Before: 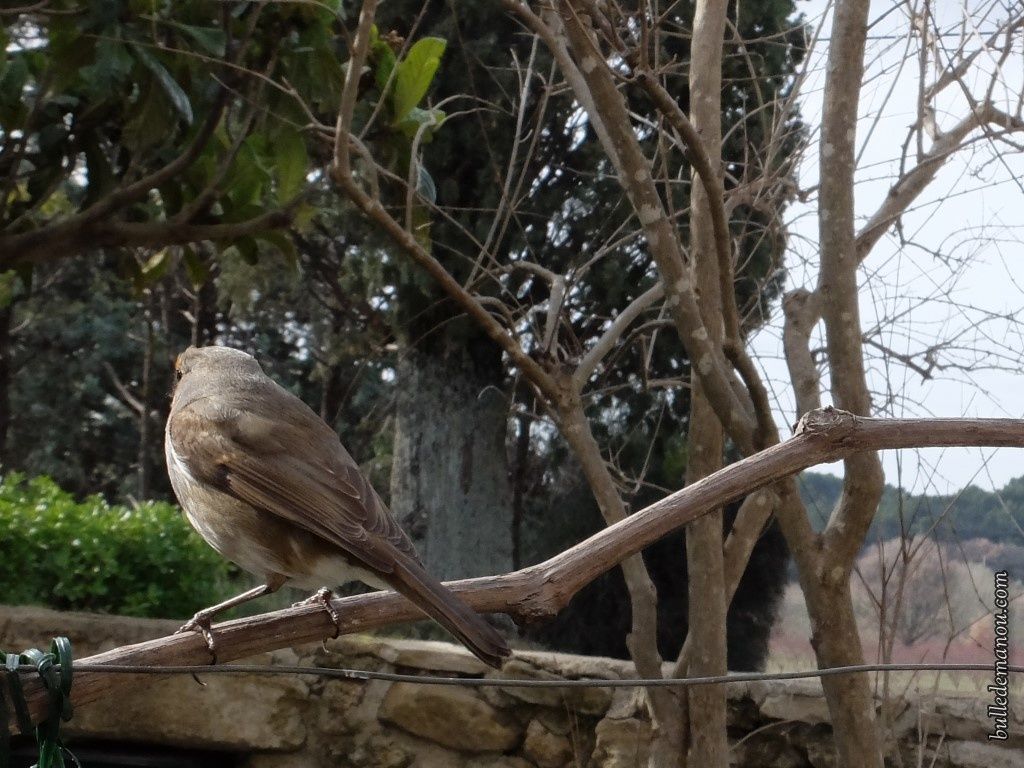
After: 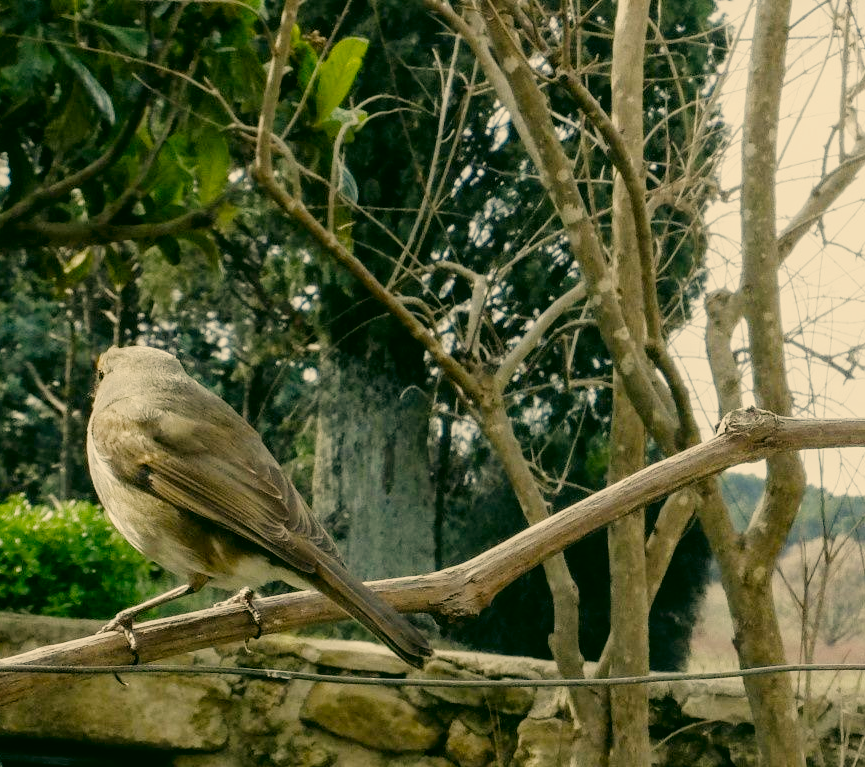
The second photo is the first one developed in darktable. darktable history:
exposure: exposure 1 EV, compensate exposure bias true, compensate highlight preservation false
tone equalizer: on, module defaults
color balance rgb: perceptual saturation grading › global saturation -1.903%, perceptual saturation grading › highlights -7.911%, perceptual saturation grading › mid-tones 8.603%, perceptual saturation grading › shadows 3.099%, global vibrance 20.759%
color correction: highlights a* 5.26, highlights b* 24.44, shadows a* -15.91, shadows b* 4.01
crop: left 7.654%, right 7.796%
filmic rgb: black relative exposure -8.54 EV, white relative exposure 5.57 EV, hardness 3.38, contrast 1.019, preserve chrominance no, color science v3 (2019), use custom middle-gray values true
local contrast: detail 113%
